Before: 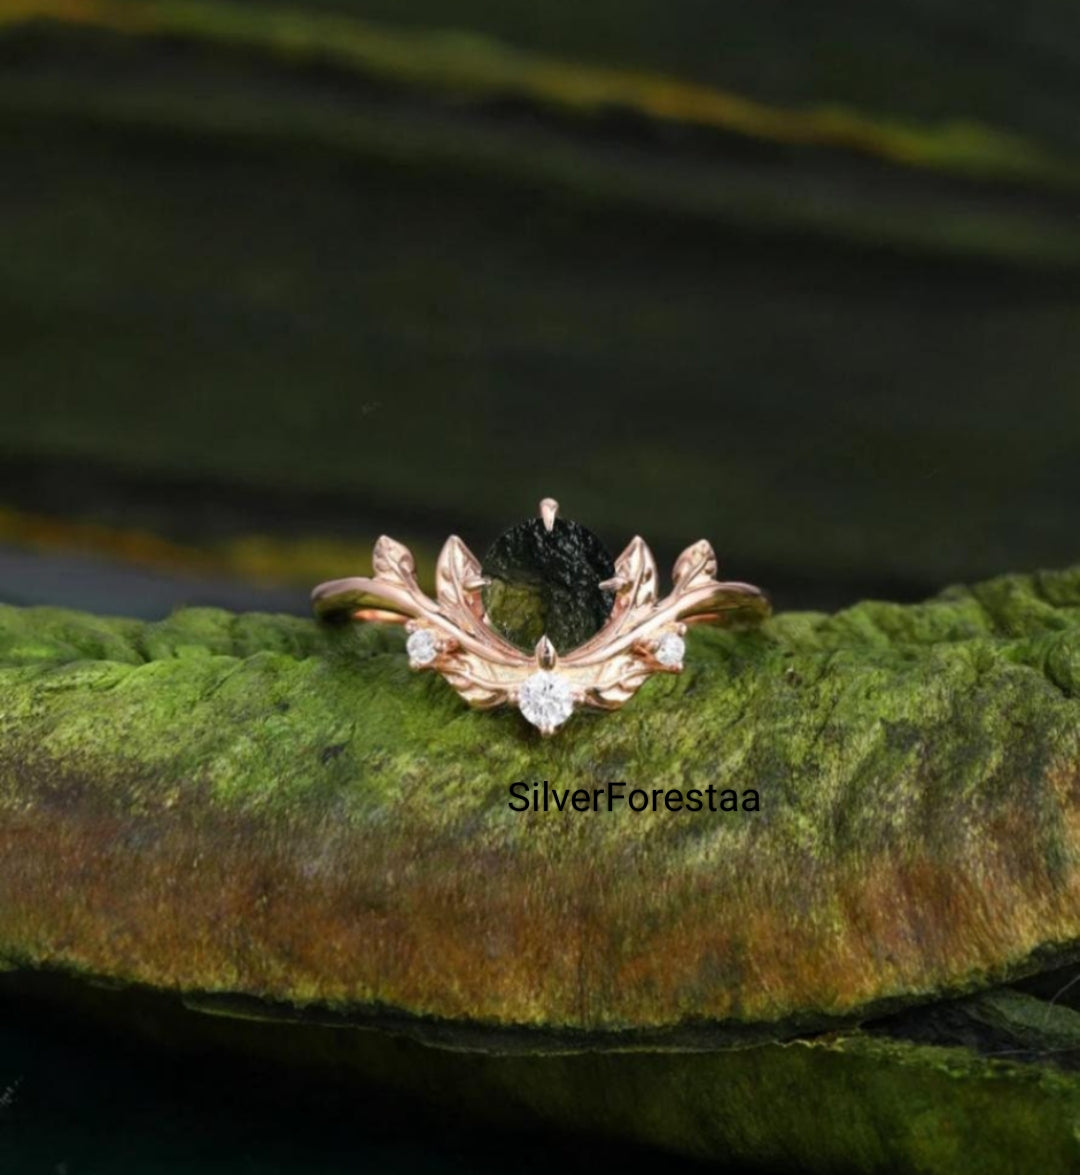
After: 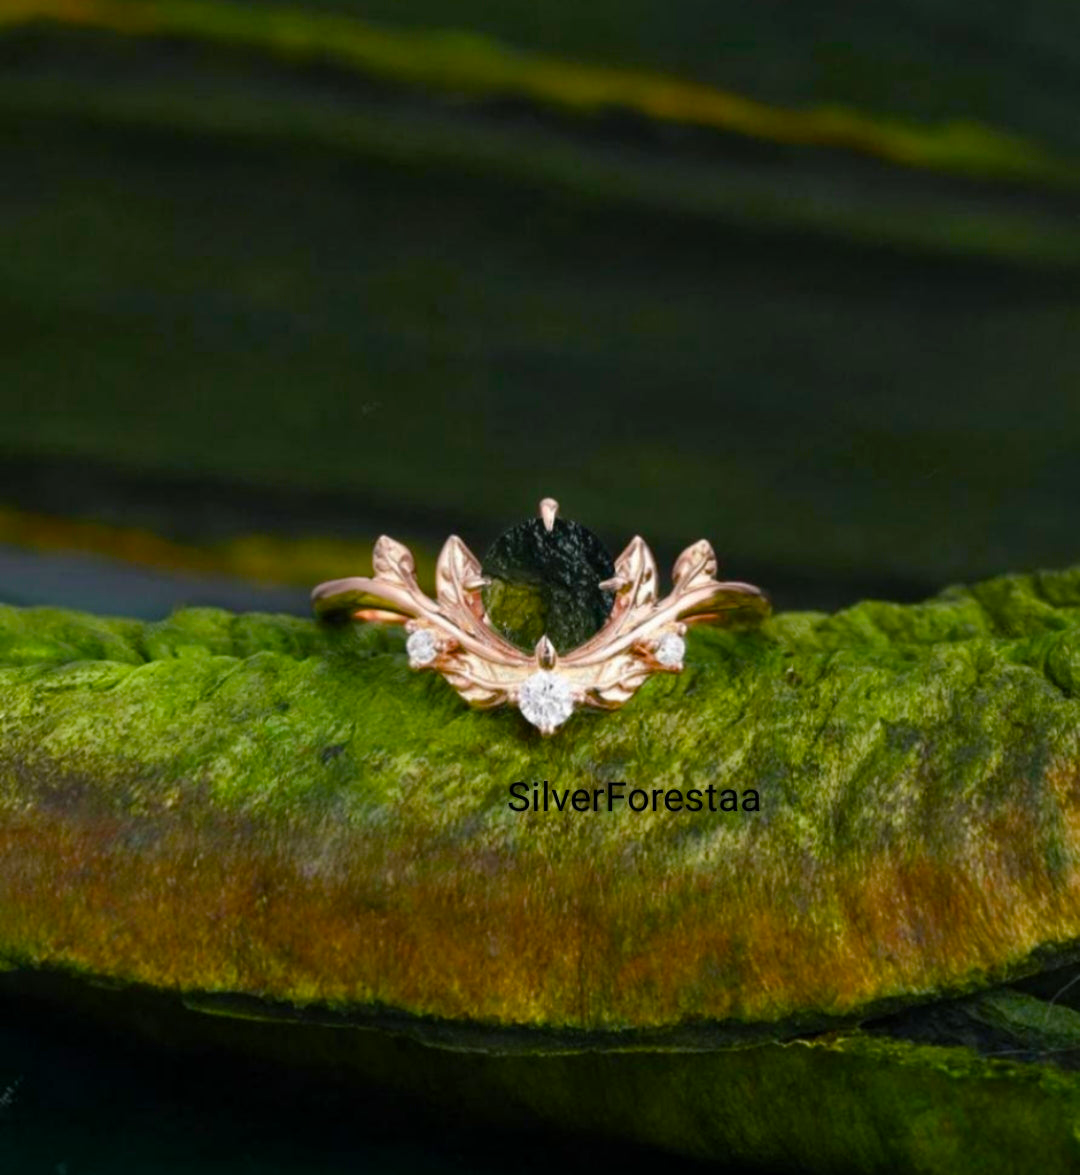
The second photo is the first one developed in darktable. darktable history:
color balance rgb: shadows lift › chroma 2.065%, shadows lift › hue 217.39°, linear chroma grading › global chroma 14.95%, perceptual saturation grading › global saturation 20%, perceptual saturation grading › highlights -25.09%, perceptual saturation grading › shadows 23.987%
